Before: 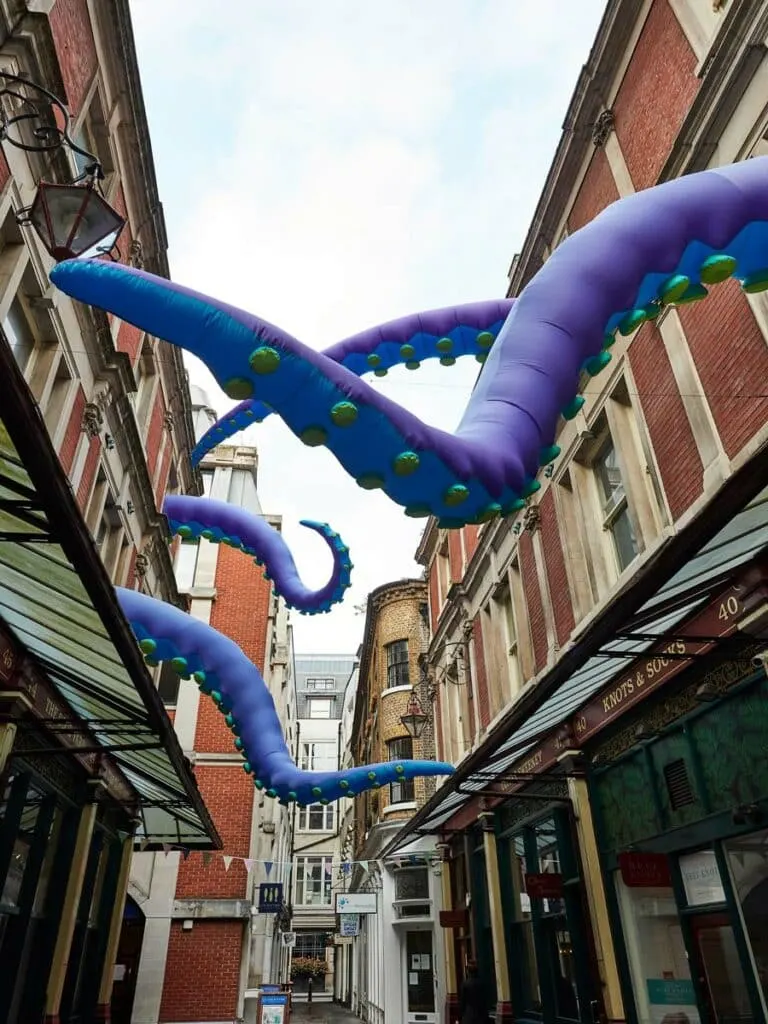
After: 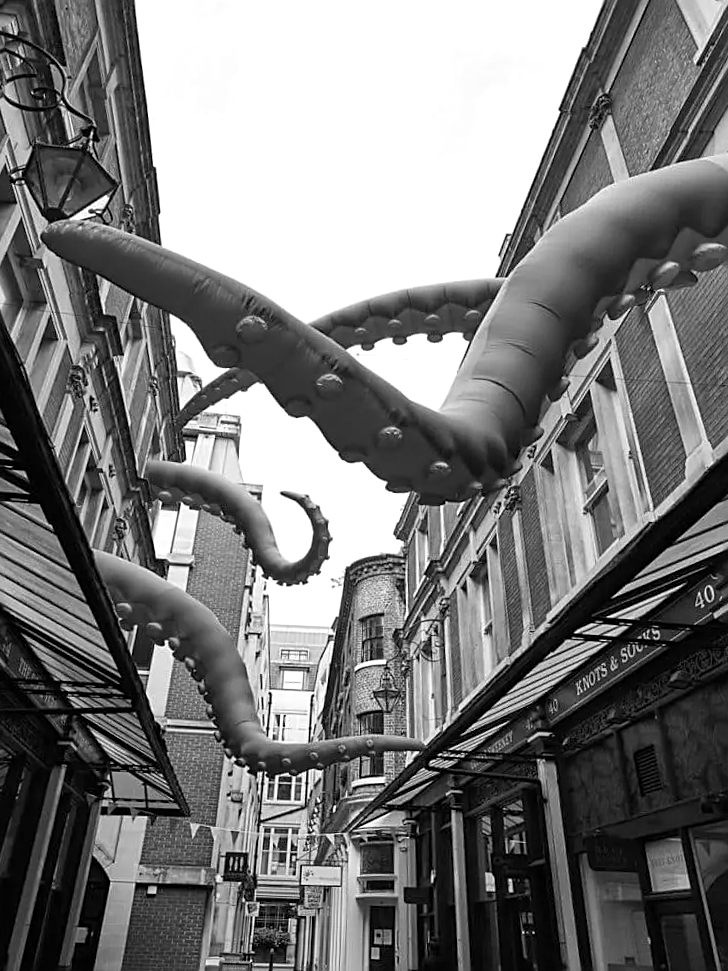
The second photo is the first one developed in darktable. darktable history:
sharpen: on, module defaults
crop and rotate: angle -2.38°
exposure: exposure 0.178 EV, compensate exposure bias true, compensate highlight preservation false
monochrome: a -3.63, b -0.465
